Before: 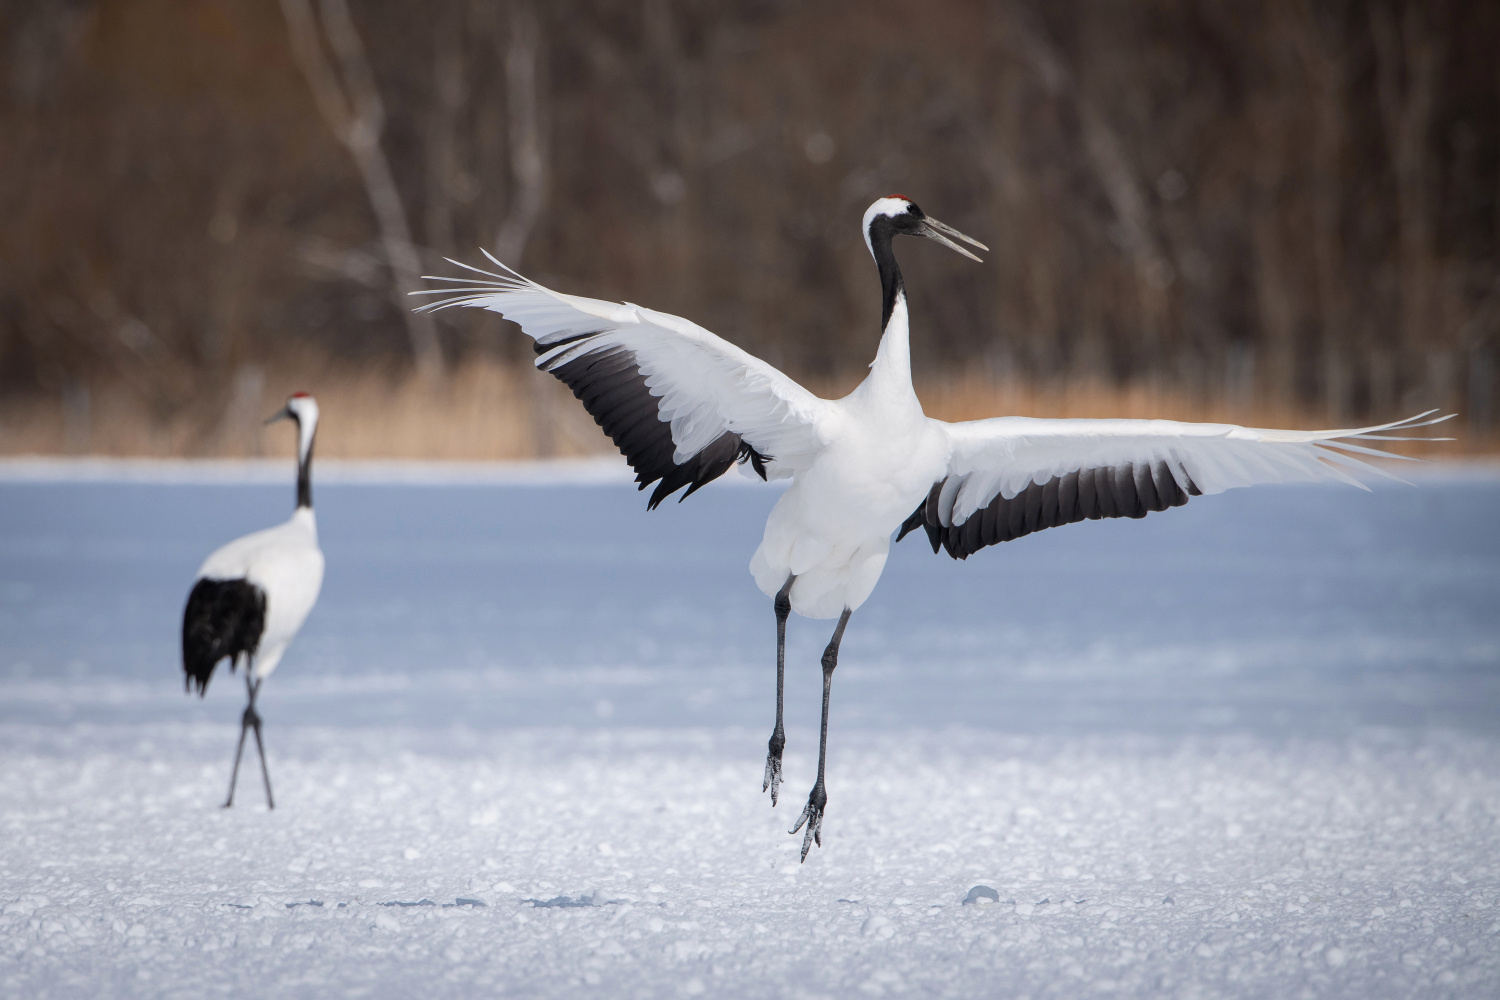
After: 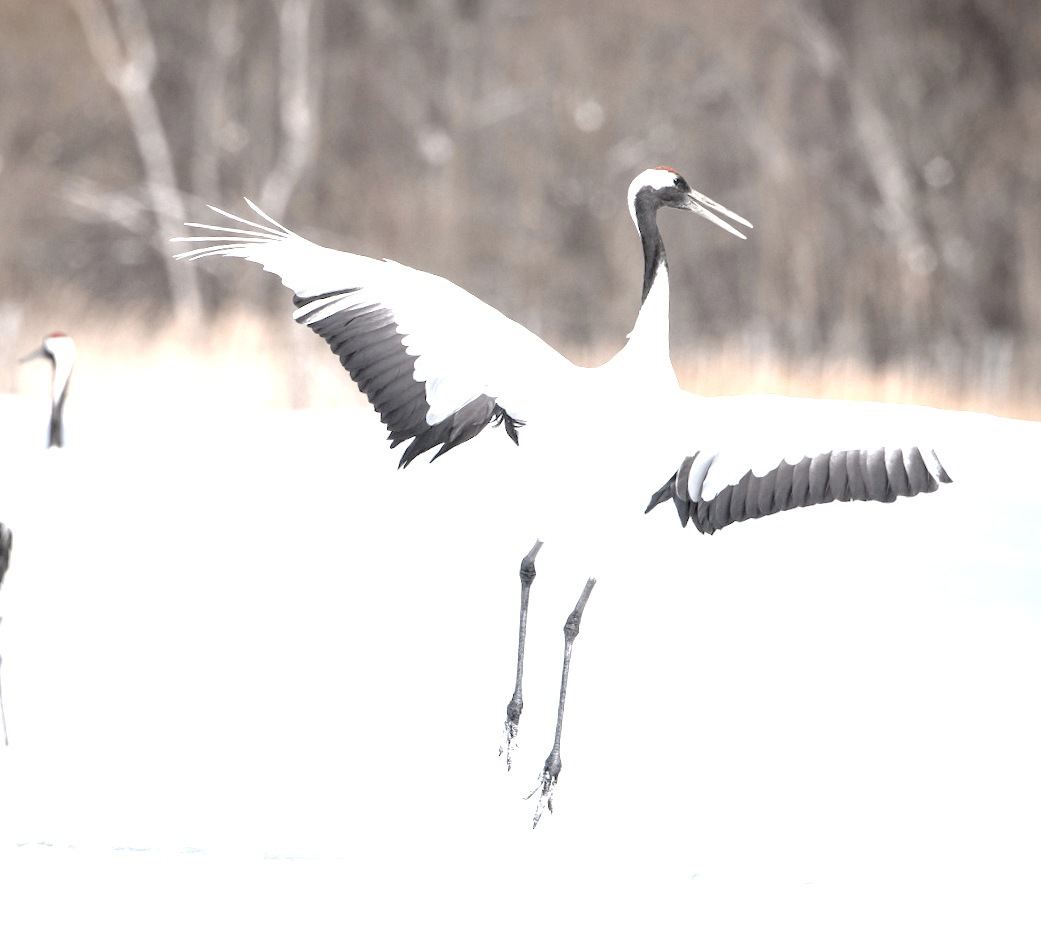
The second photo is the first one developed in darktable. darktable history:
crop and rotate: angle -3.05°, left 14.054%, top 0.039%, right 11.053%, bottom 0.028%
local contrast: on, module defaults
contrast brightness saturation: brightness 0.19, saturation -0.507
exposure: black level correction 0.001, exposure 1.817 EV, compensate highlight preservation false
